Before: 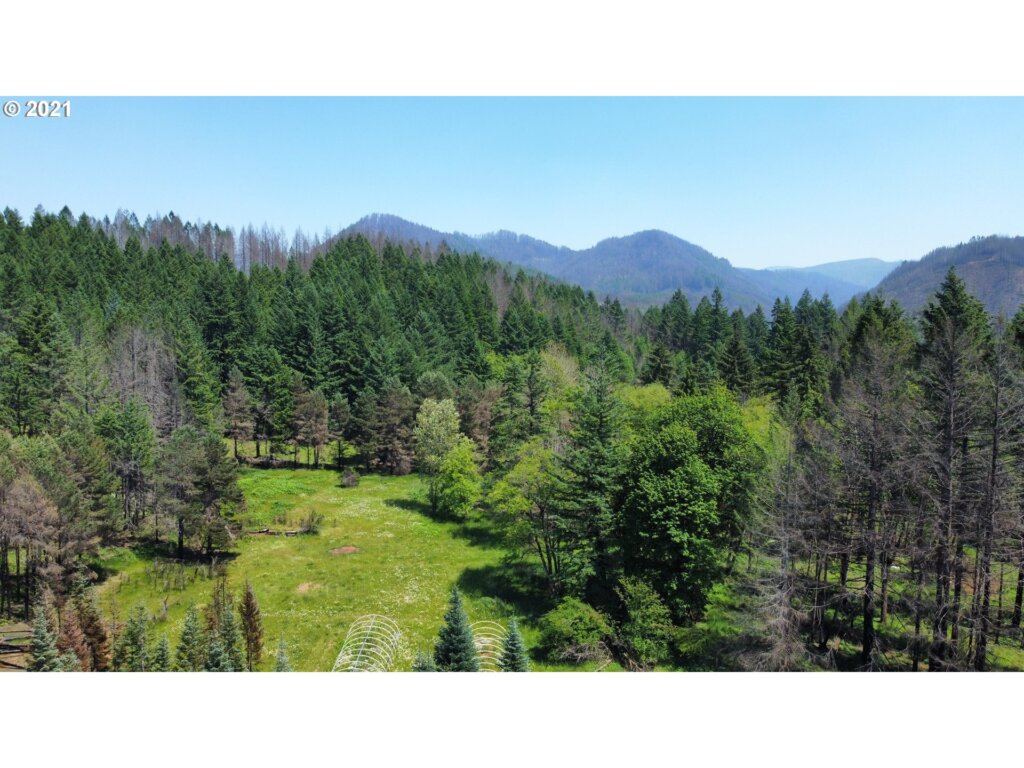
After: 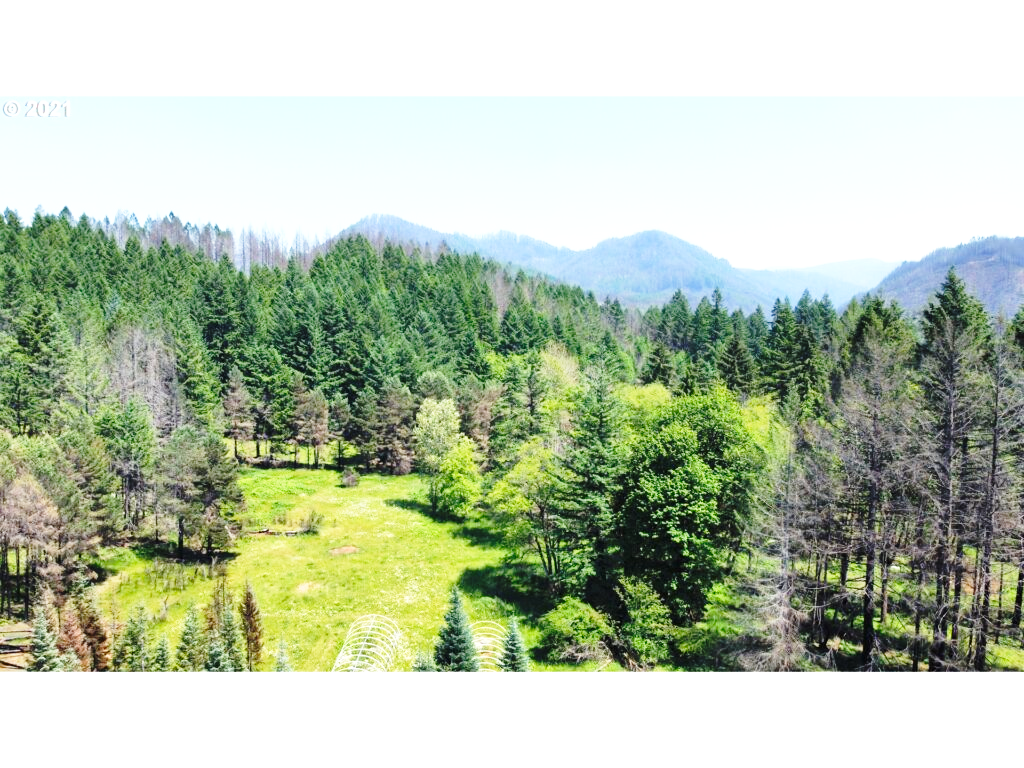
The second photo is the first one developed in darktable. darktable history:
base curve: curves: ch0 [(0, 0) (0.028, 0.03) (0.121, 0.232) (0.46, 0.748) (0.859, 0.968) (1, 1)], preserve colors none
exposure: exposure 0.657 EV, compensate highlight preservation false
